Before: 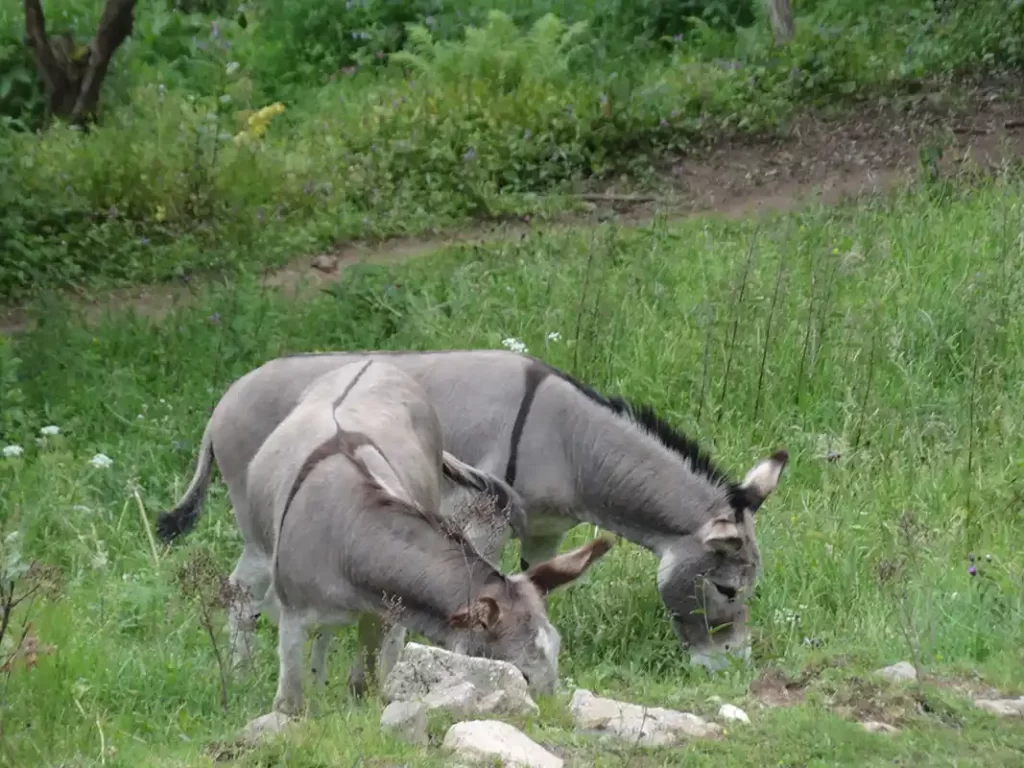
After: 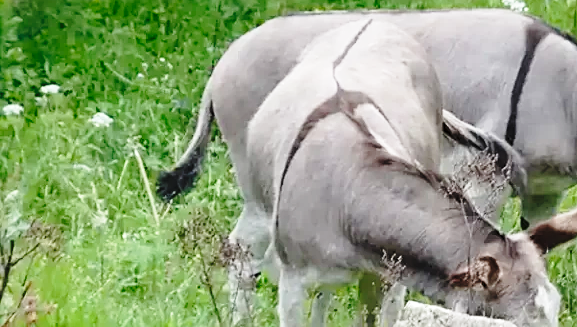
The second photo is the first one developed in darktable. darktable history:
sharpen: on, module defaults
crop: top 44.483%, right 43.593%, bottom 12.892%
base curve: curves: ch0 [(0, 0) (0.04, 0.03) (0.133, 0.232) (0.448, 0.748) (0.843, 0.968) (1, 1)], preserve colors none
